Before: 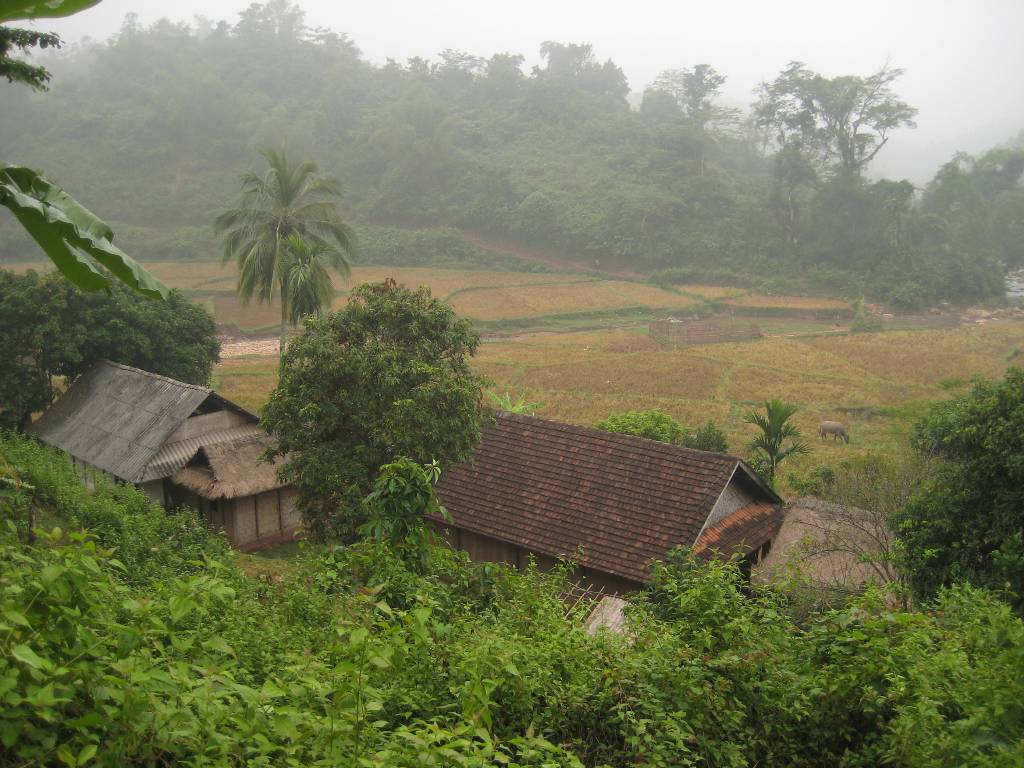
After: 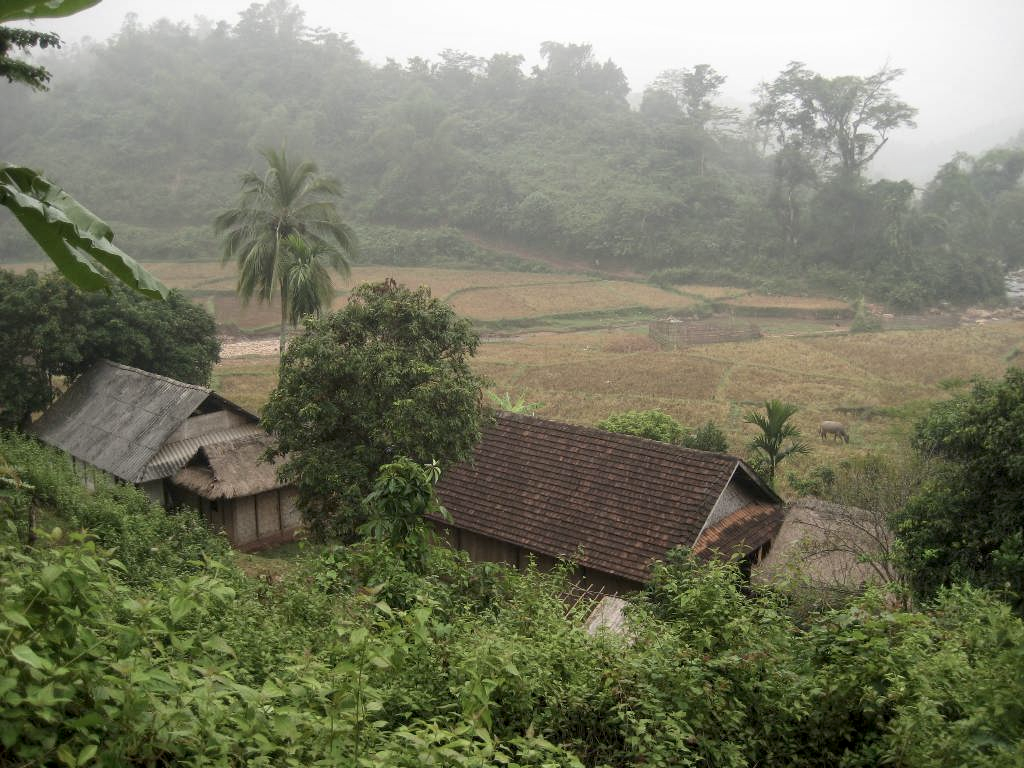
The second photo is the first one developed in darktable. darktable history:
local contrast: highlights 100%, shadows 100%, detail 120%, midtone range 0.2
contrast brightness saturation: contrast 0.1, saturation -0.3
exposure: black level correction 0.005, exposure 0.014 EV, compensate highlight preservation false
